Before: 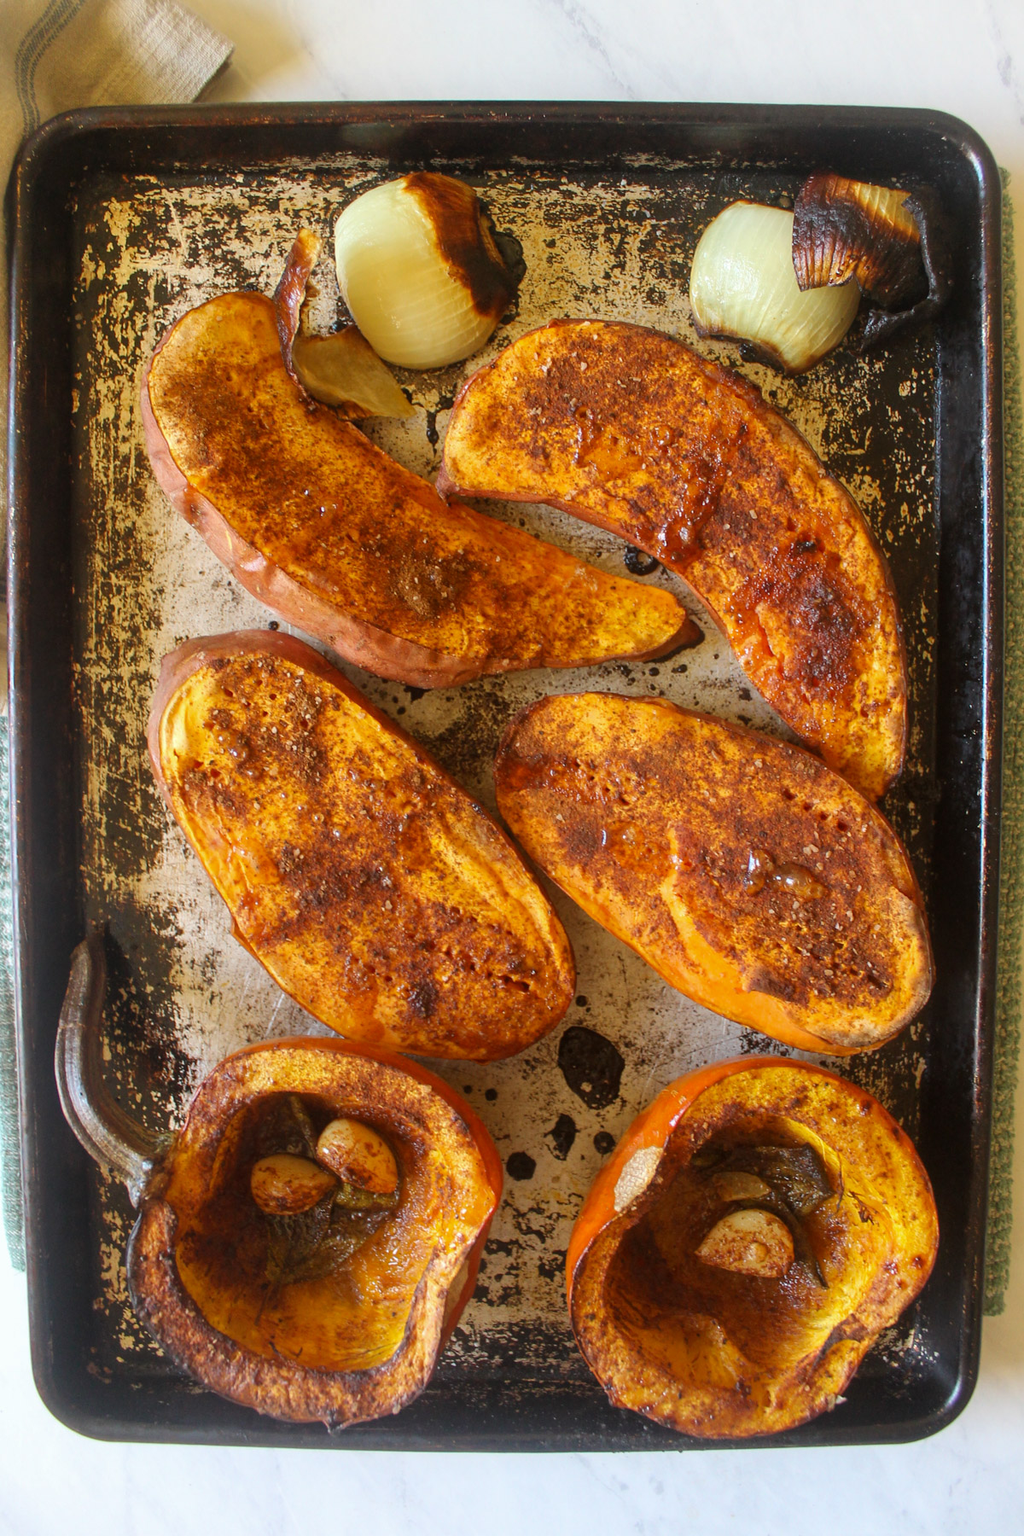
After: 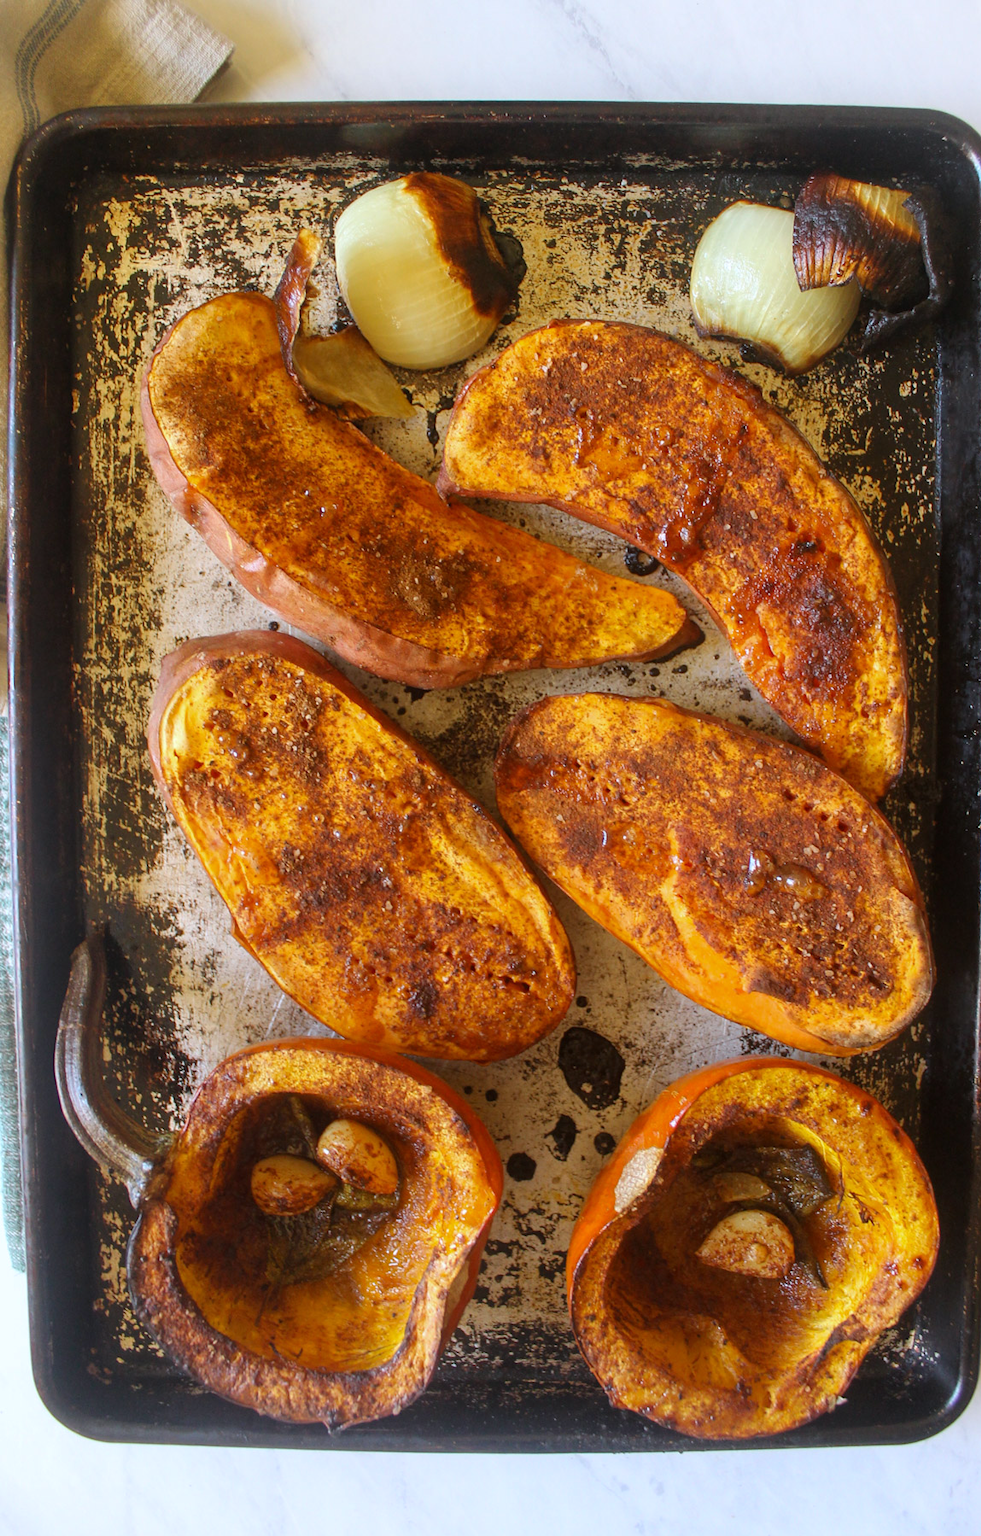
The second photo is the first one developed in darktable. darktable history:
crop: right 4.126%, bottom 0.031%
white balance: red 0.984, blue 1.059
